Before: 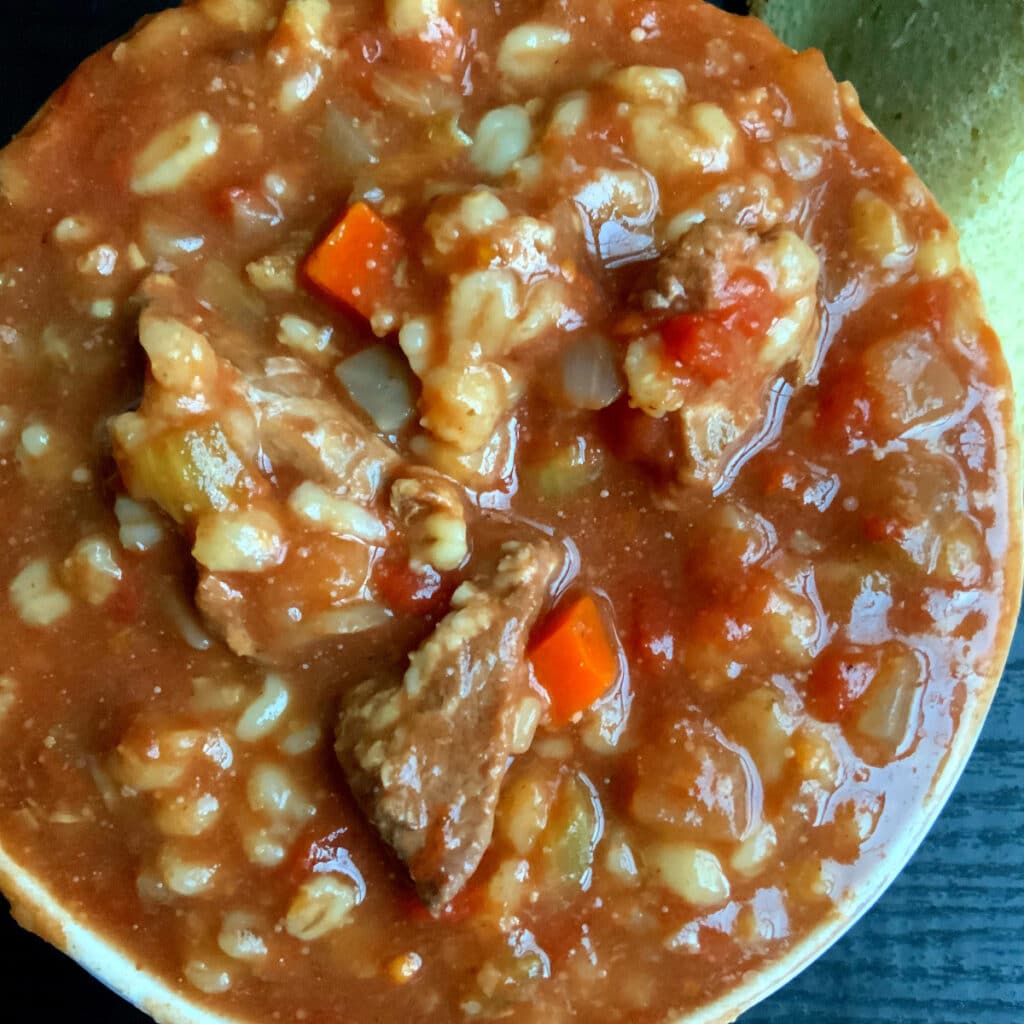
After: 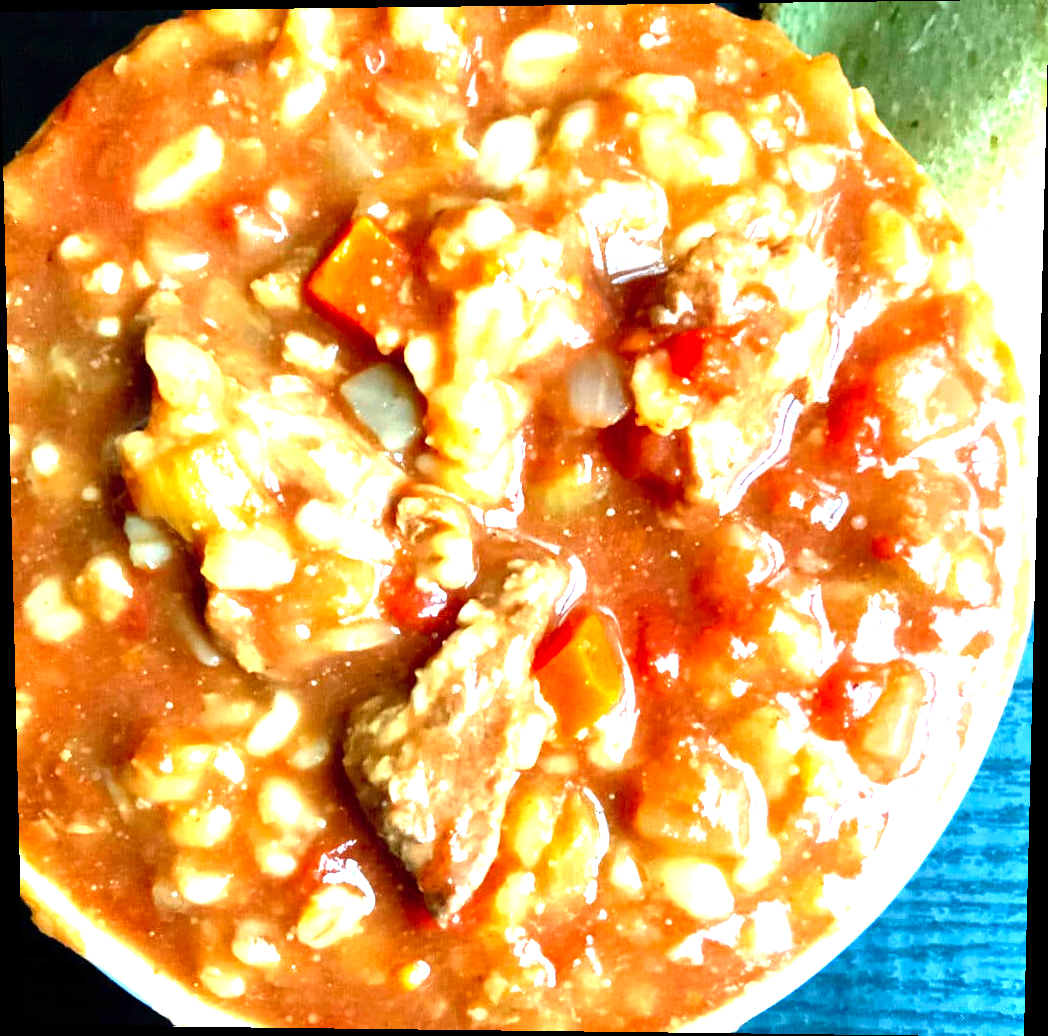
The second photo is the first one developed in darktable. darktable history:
levels: levels [0, 0.281, 0.562]
rotate and perspective: lens shift (vertical) 0.048, lens shift (horizontal) -0.024, automatic cropping off
